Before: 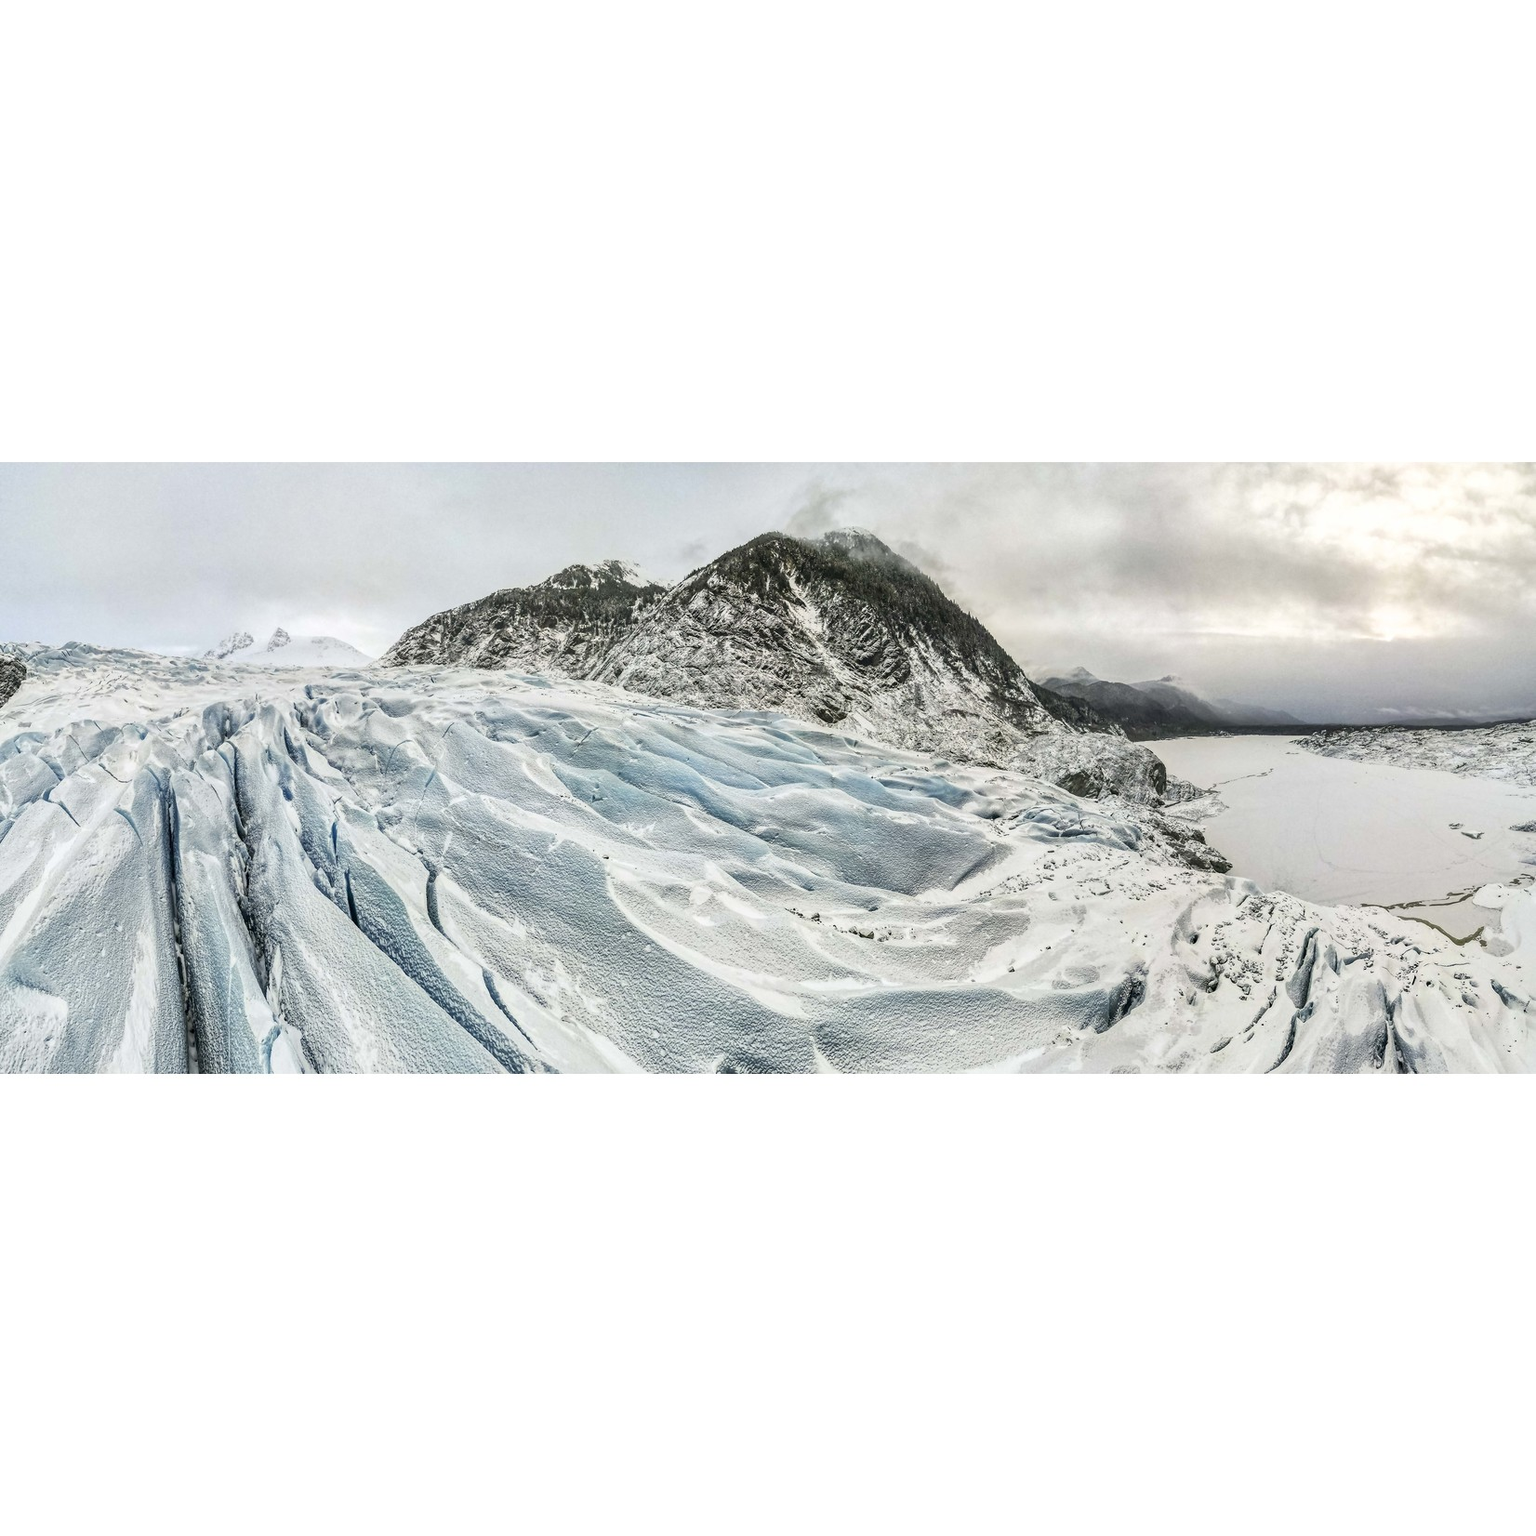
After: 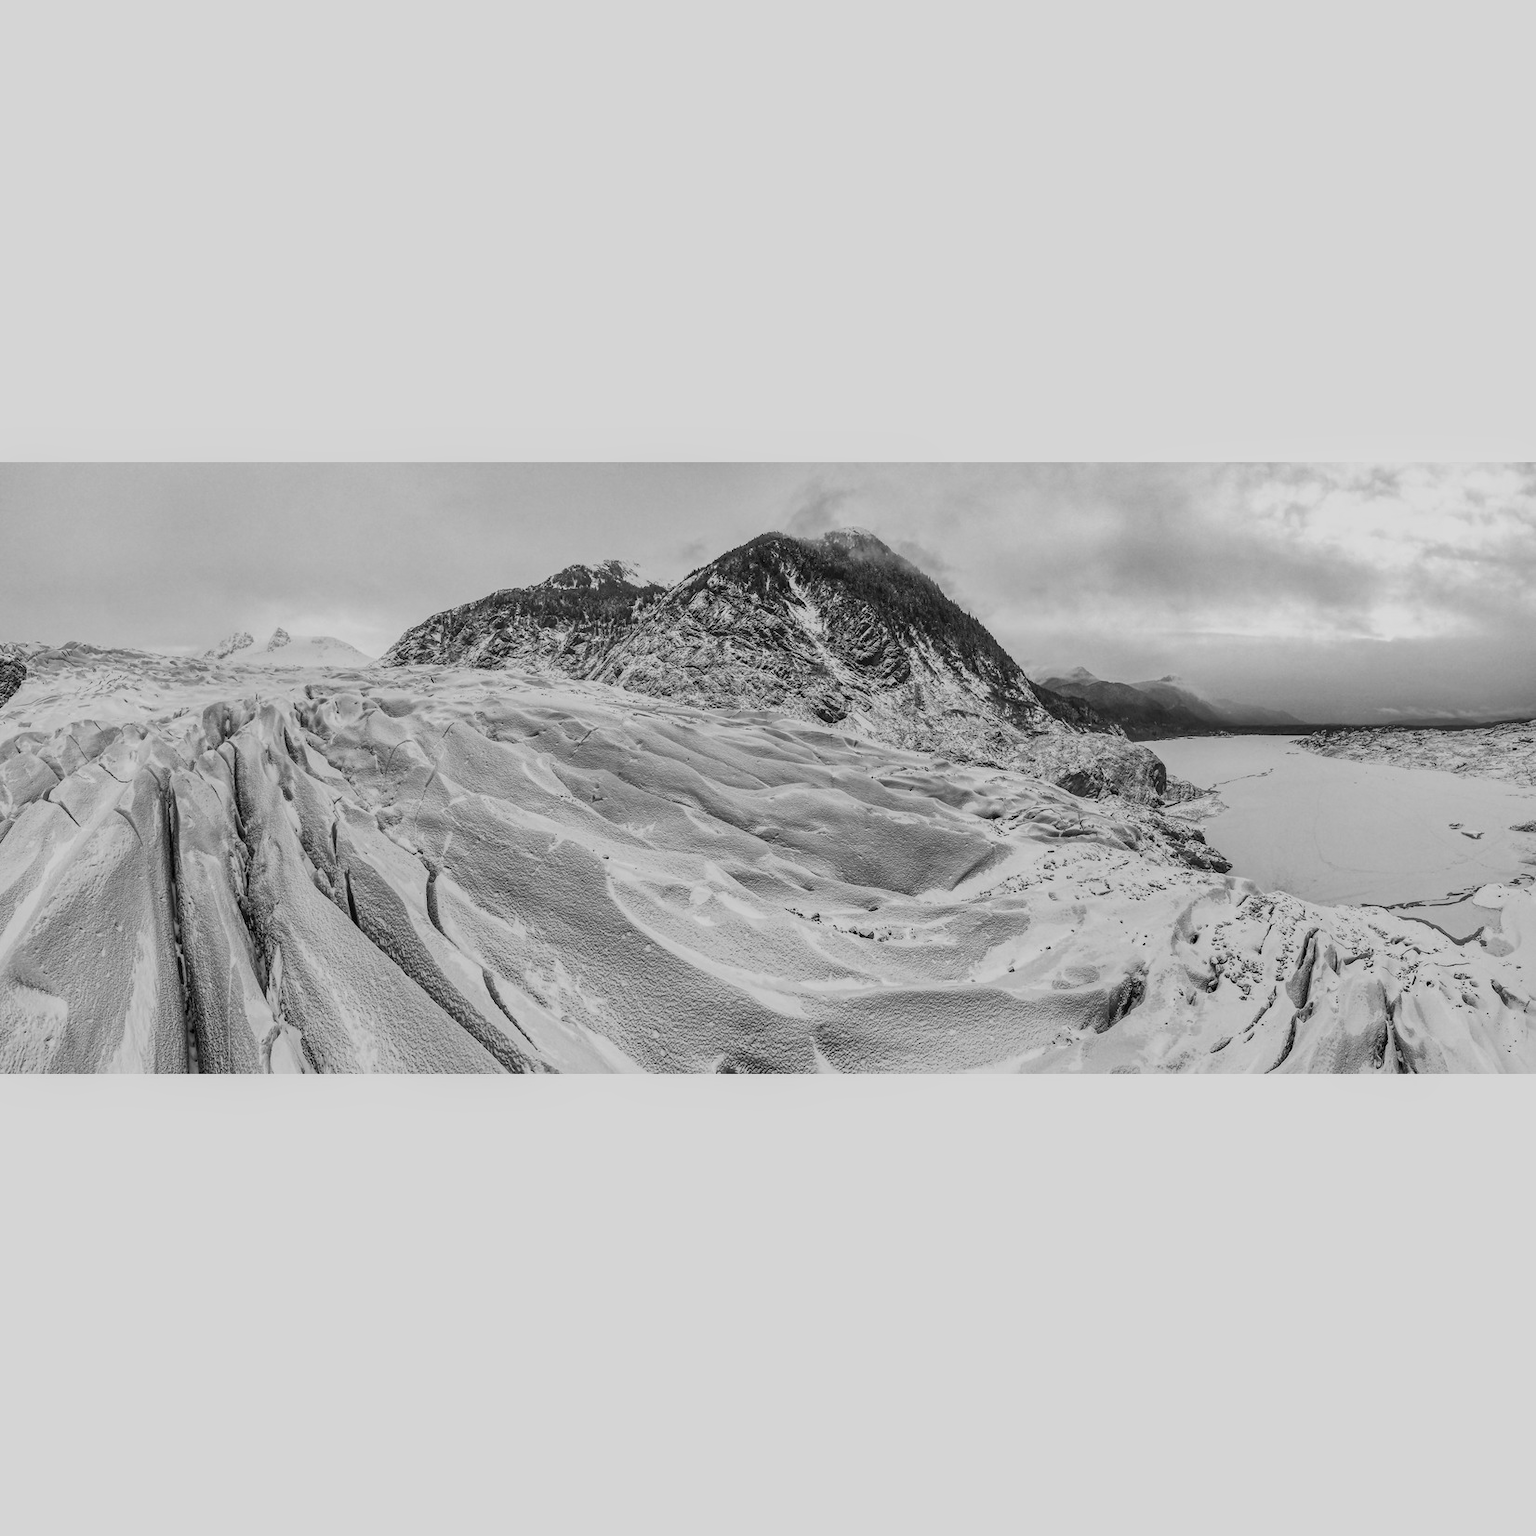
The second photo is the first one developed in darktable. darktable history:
color correction: highlights a* -39.68, highlights b* -40, shadows a* -40, shadows b* -40, saturation -3
monochrome: on, module defaults
